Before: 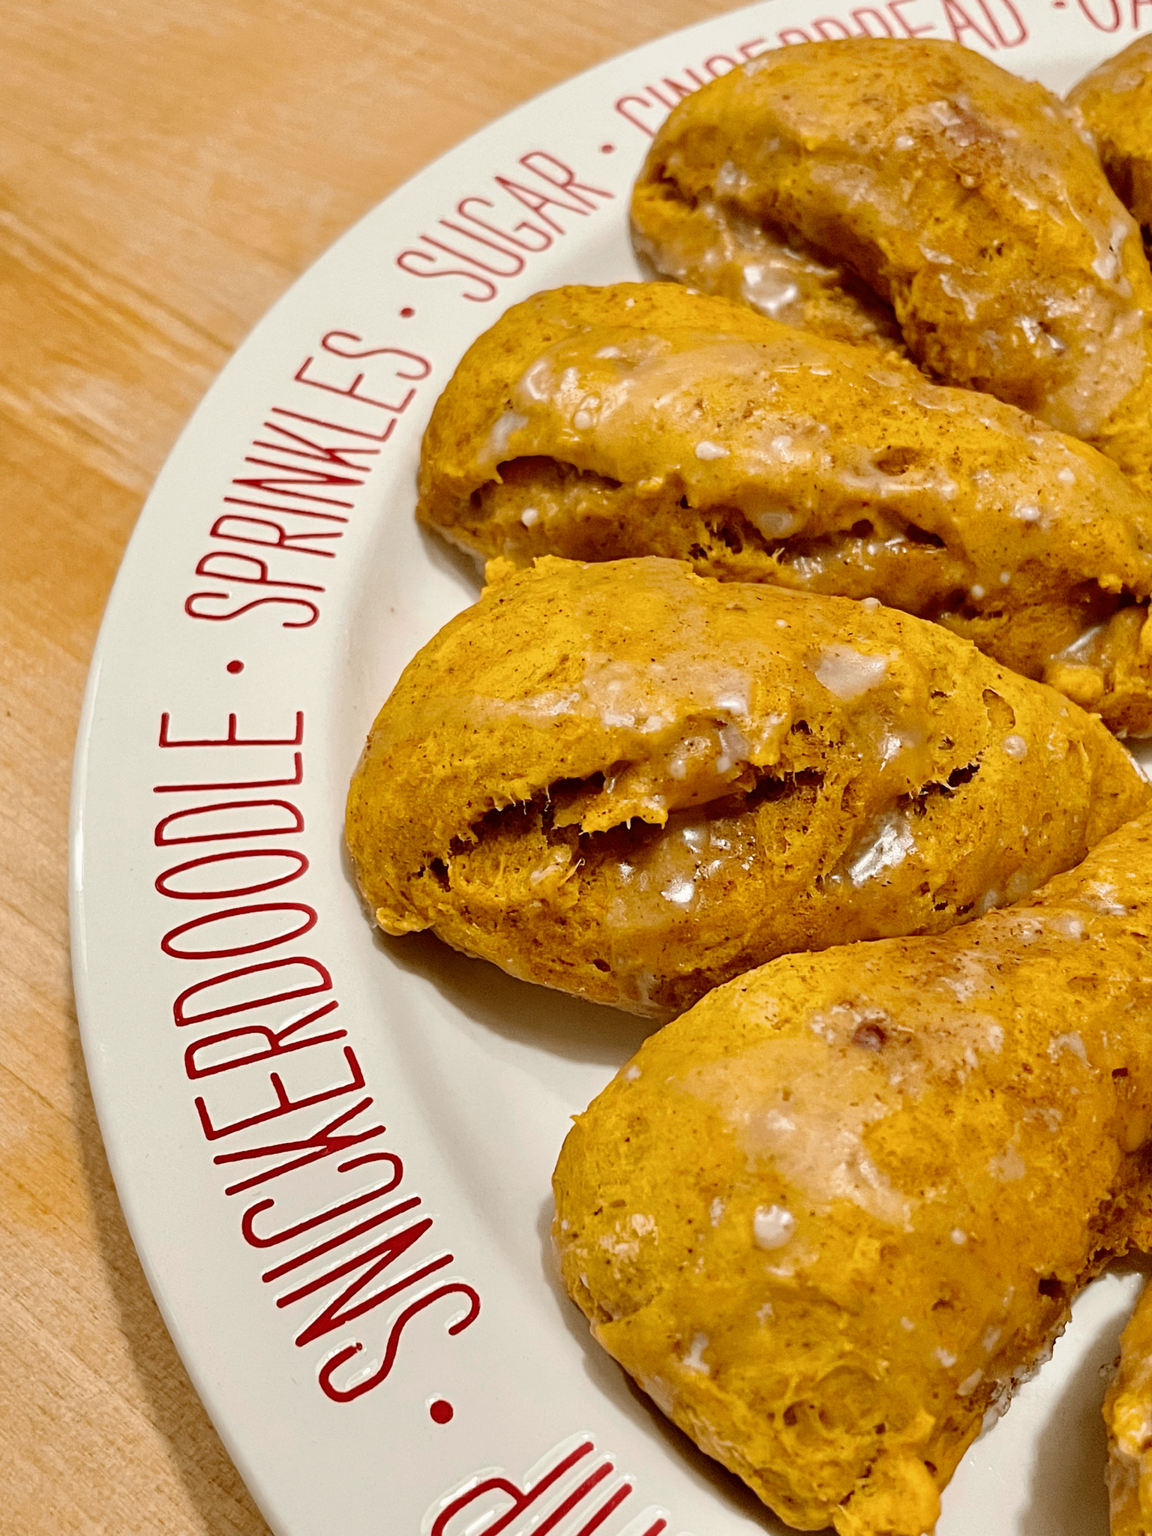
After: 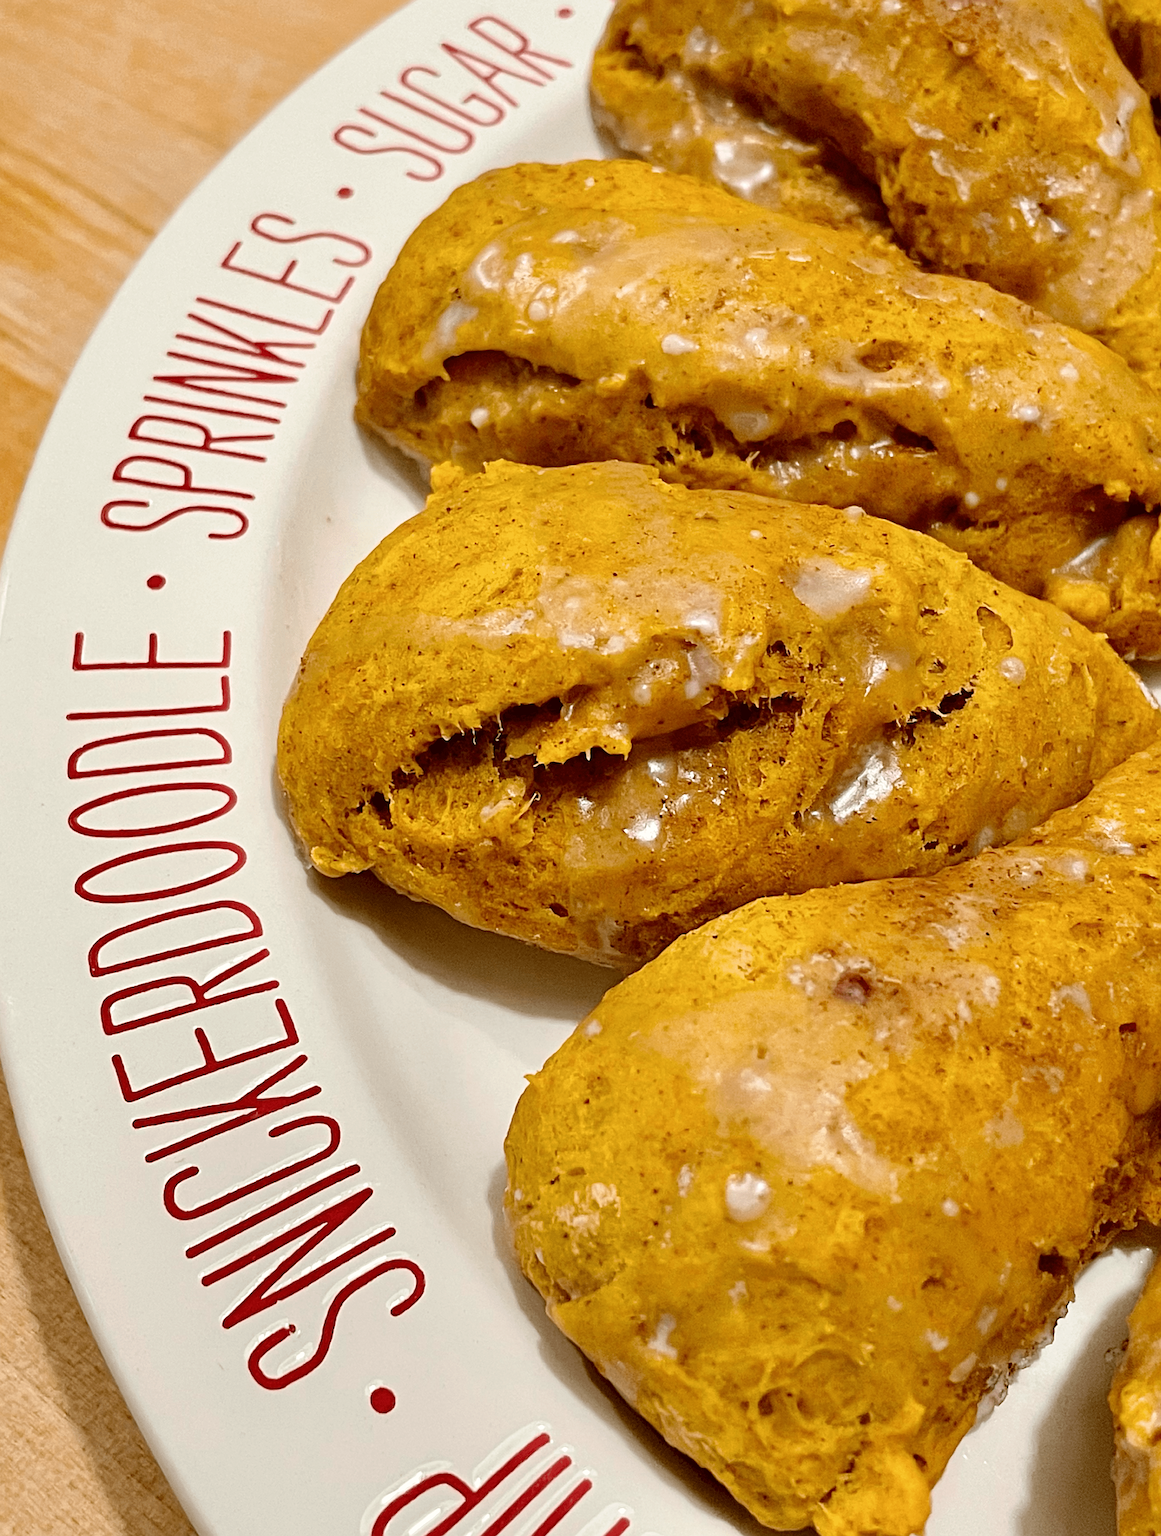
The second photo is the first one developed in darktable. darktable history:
sharpen: on, module defaults
crop and rotate: left 8.156%, top 8.935%
shadows and highlights: shadows -10.87, white point adjustment 1.47, highlights 10.65
